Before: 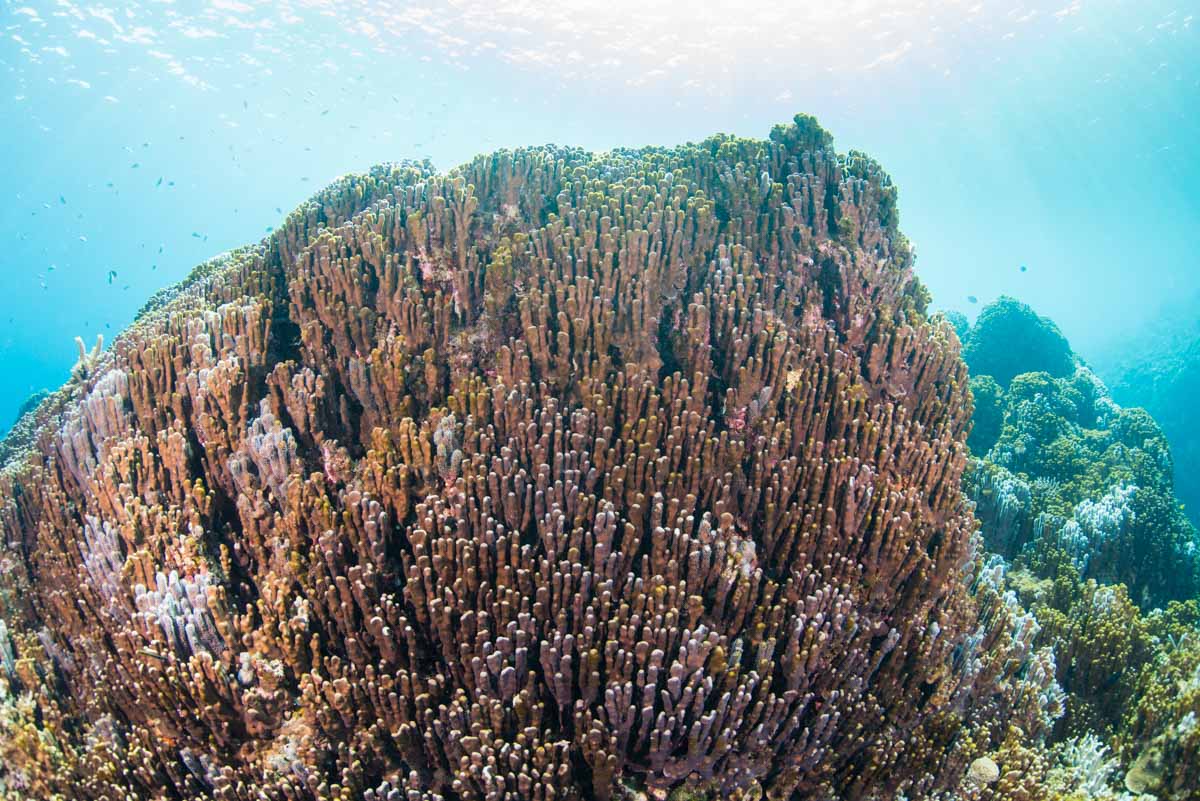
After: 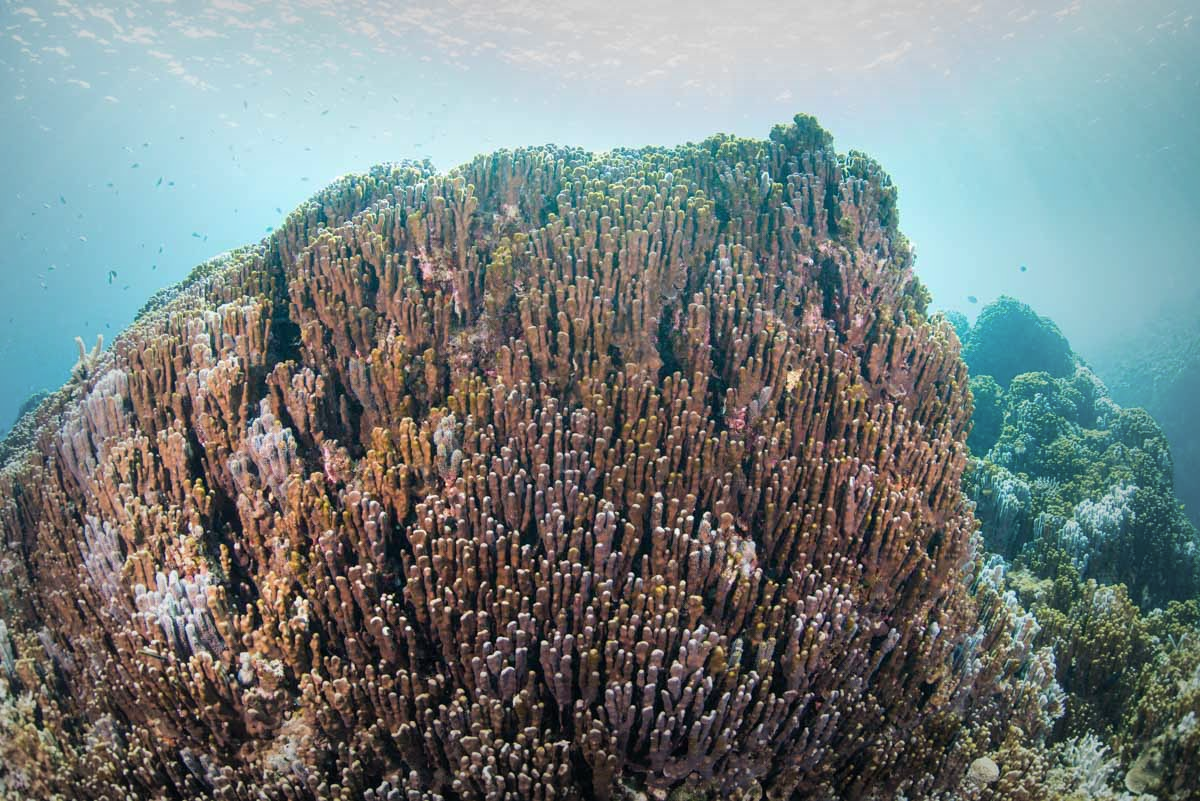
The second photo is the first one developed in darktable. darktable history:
vignetting: fall-off start 53.01%, brightness -0.397, saturation -0.299, center (-0.031, -0.041), automatic ratio true, width/height ratio 1.316, shape 0.214, unbound false
contrast brightness saturation: saturation -0.037
